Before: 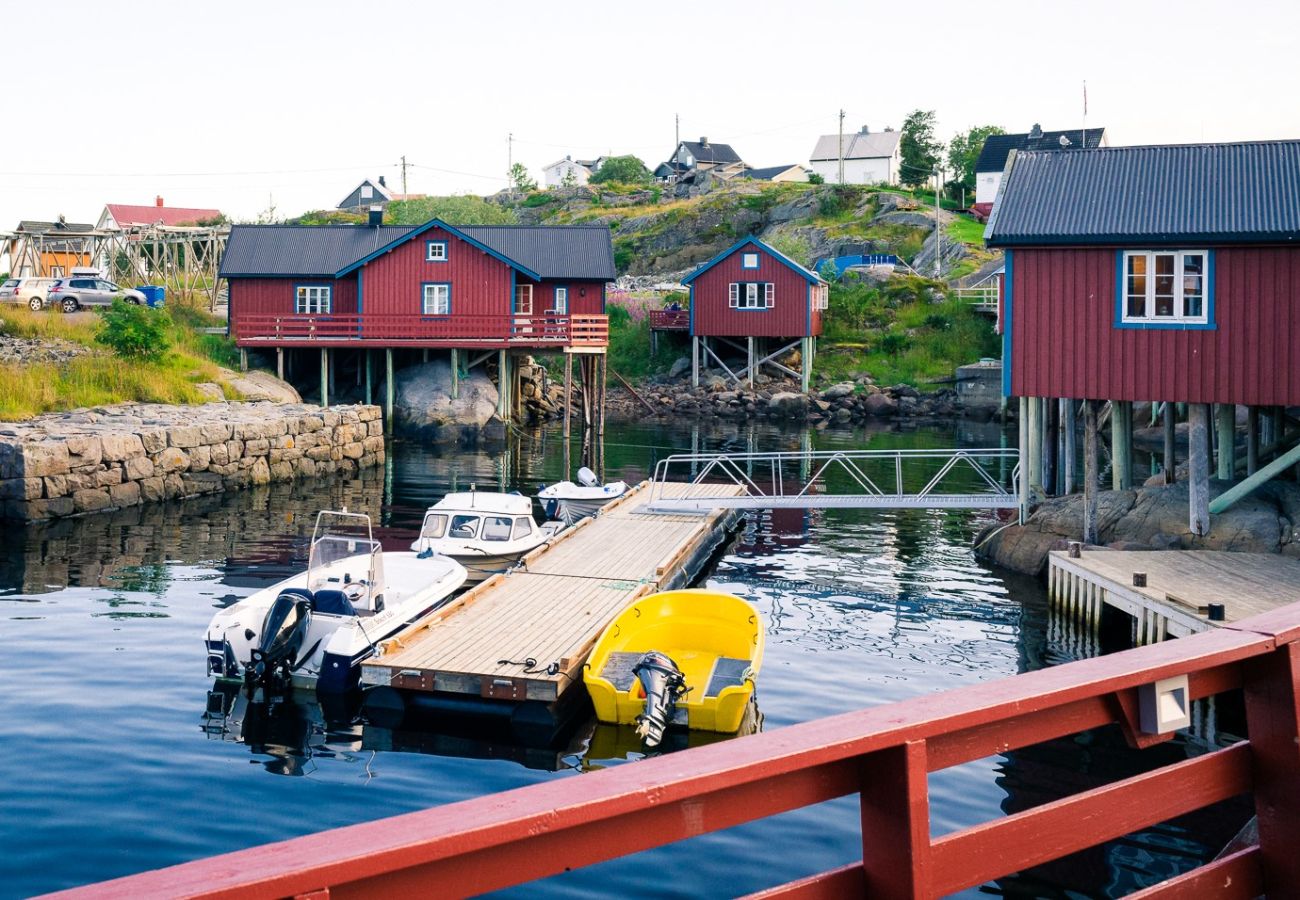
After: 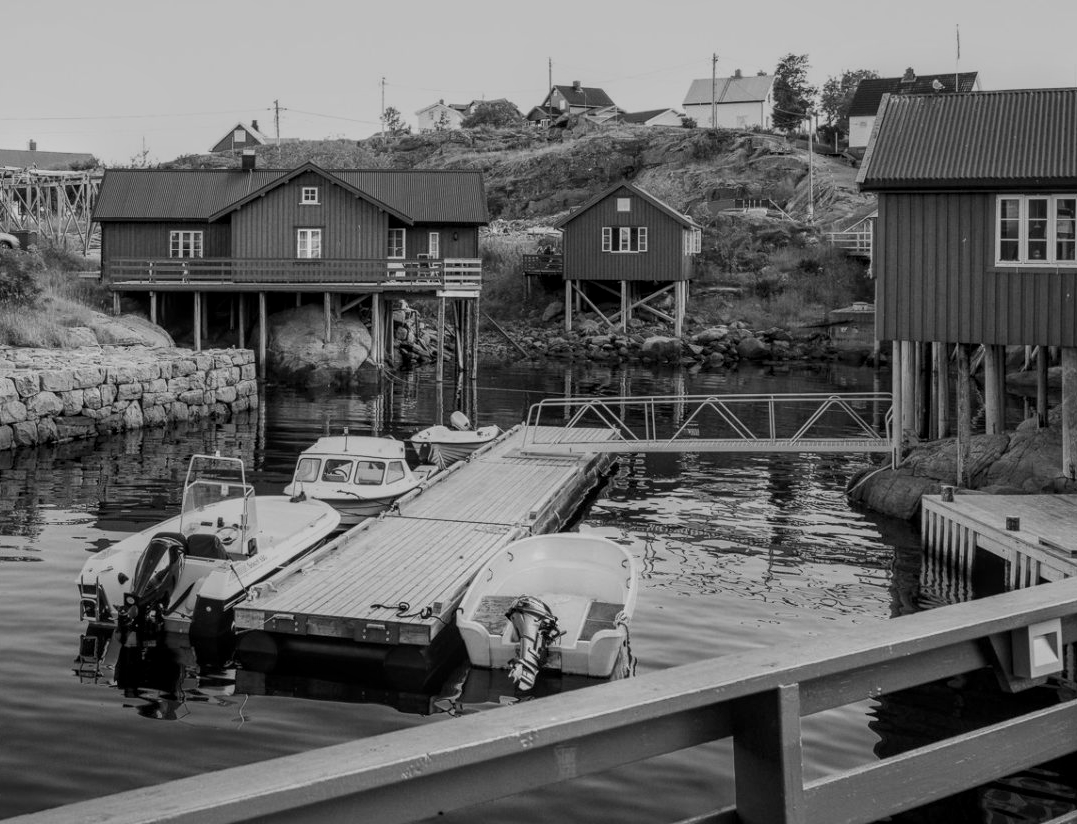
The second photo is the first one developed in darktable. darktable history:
monochrome: a 79.32, b 81.83, size 1.1
local contrast: detail 130%
crop: left 9.807%, top 6.259%, right 7.334%, bottom 2.177%
